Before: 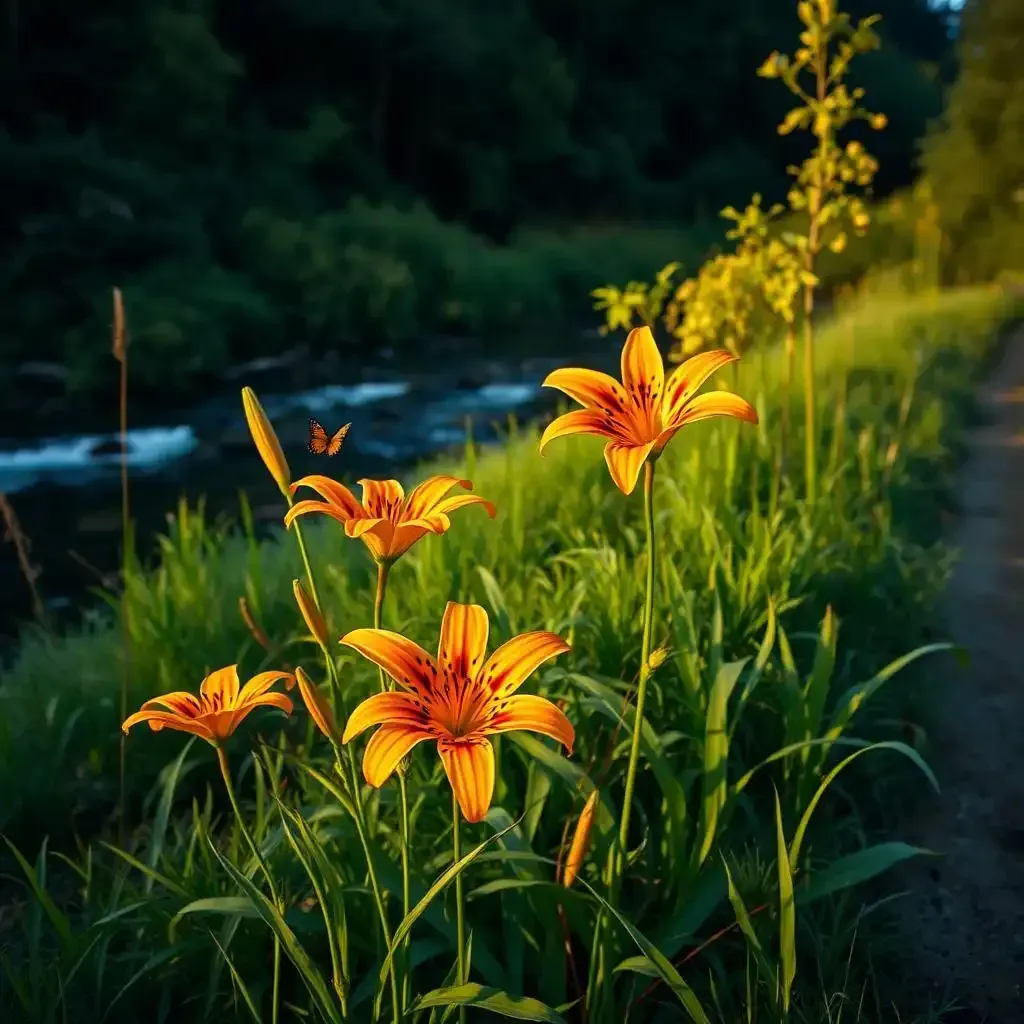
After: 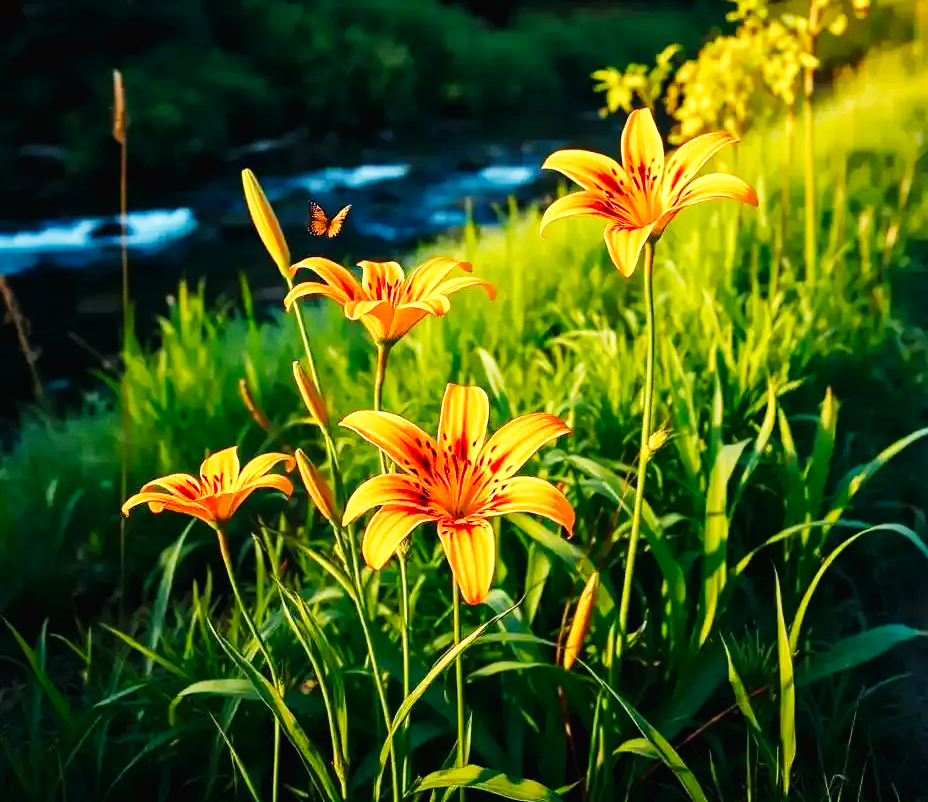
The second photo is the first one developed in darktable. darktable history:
crop: top 21.329%, right 9.319%, bottom 0.285%
base curve: curves: ch0 [(0, 0.003) (0.001, 0.002) (0.006, 0.004) (0.02, 0.022) (0.048, 0.086) (0.094, 0.234) (0.162, 0.431) (0.258, 0.629) (0.385, 0.8) (0.548, 0.918) (0.751, 0.988) (1, 1)], preserve colors none
